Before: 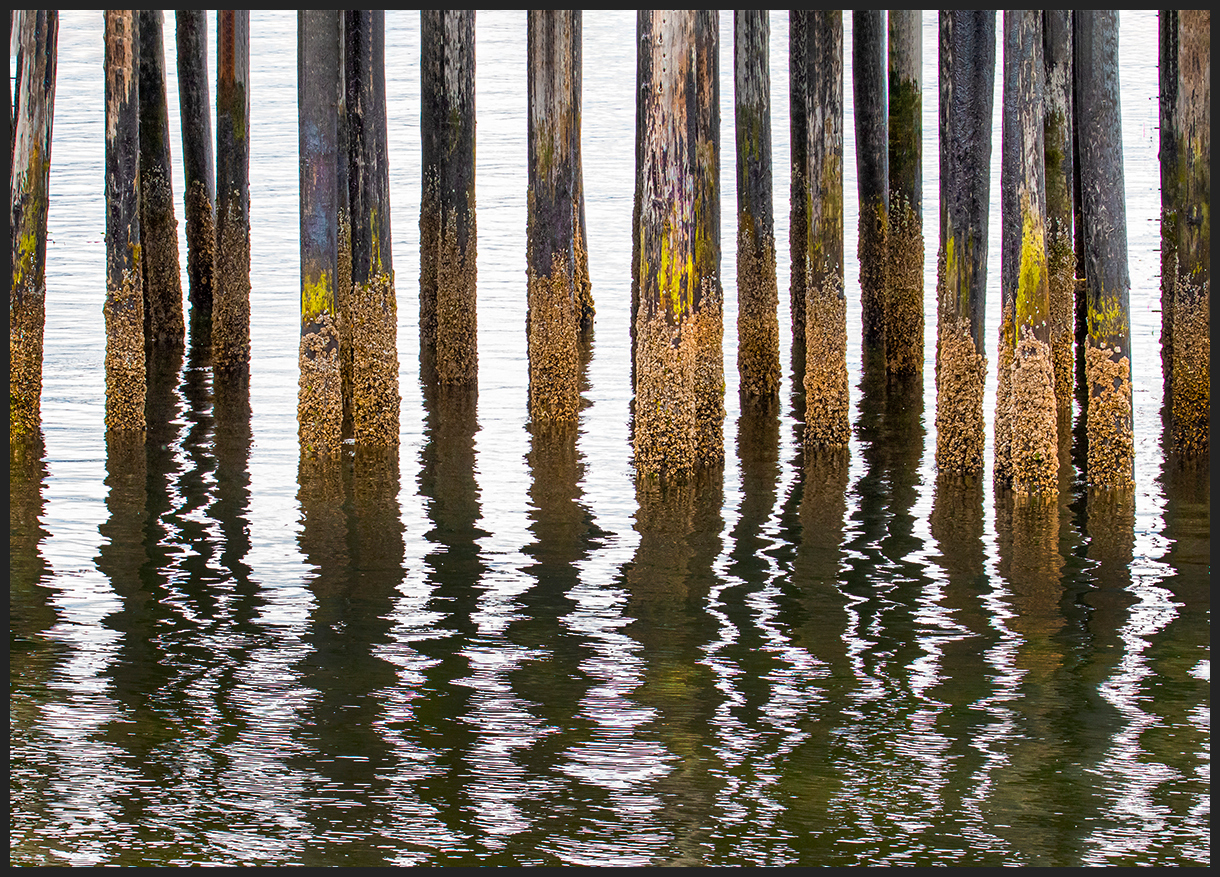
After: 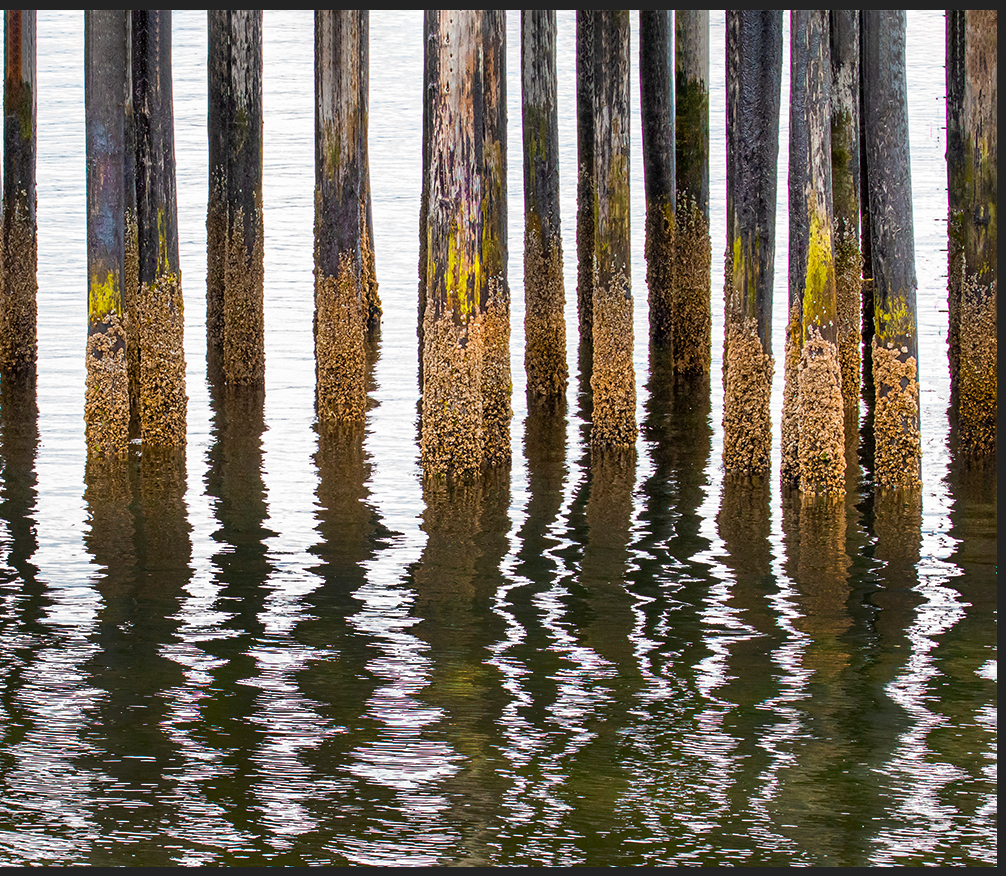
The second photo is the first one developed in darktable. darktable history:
crop: left 17.477%, bottom 0.023%
